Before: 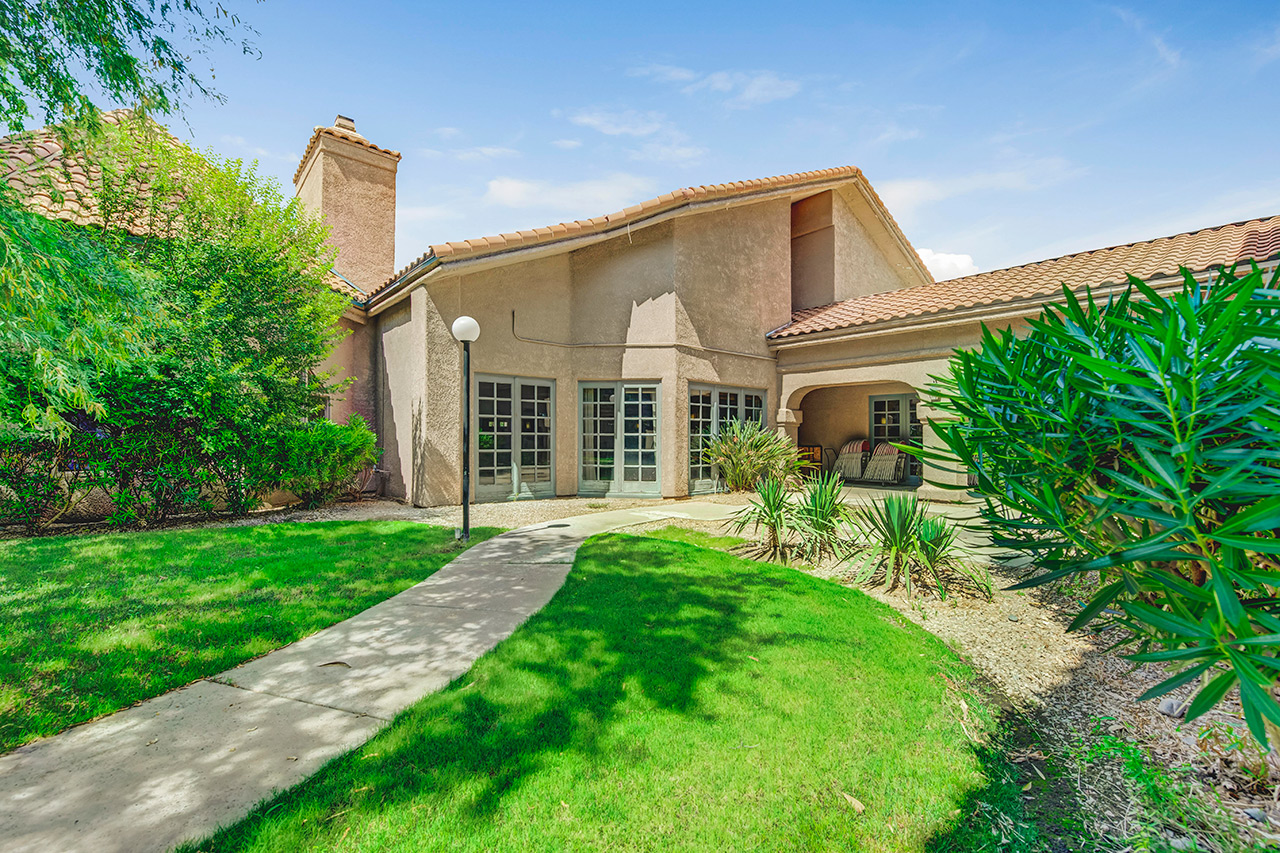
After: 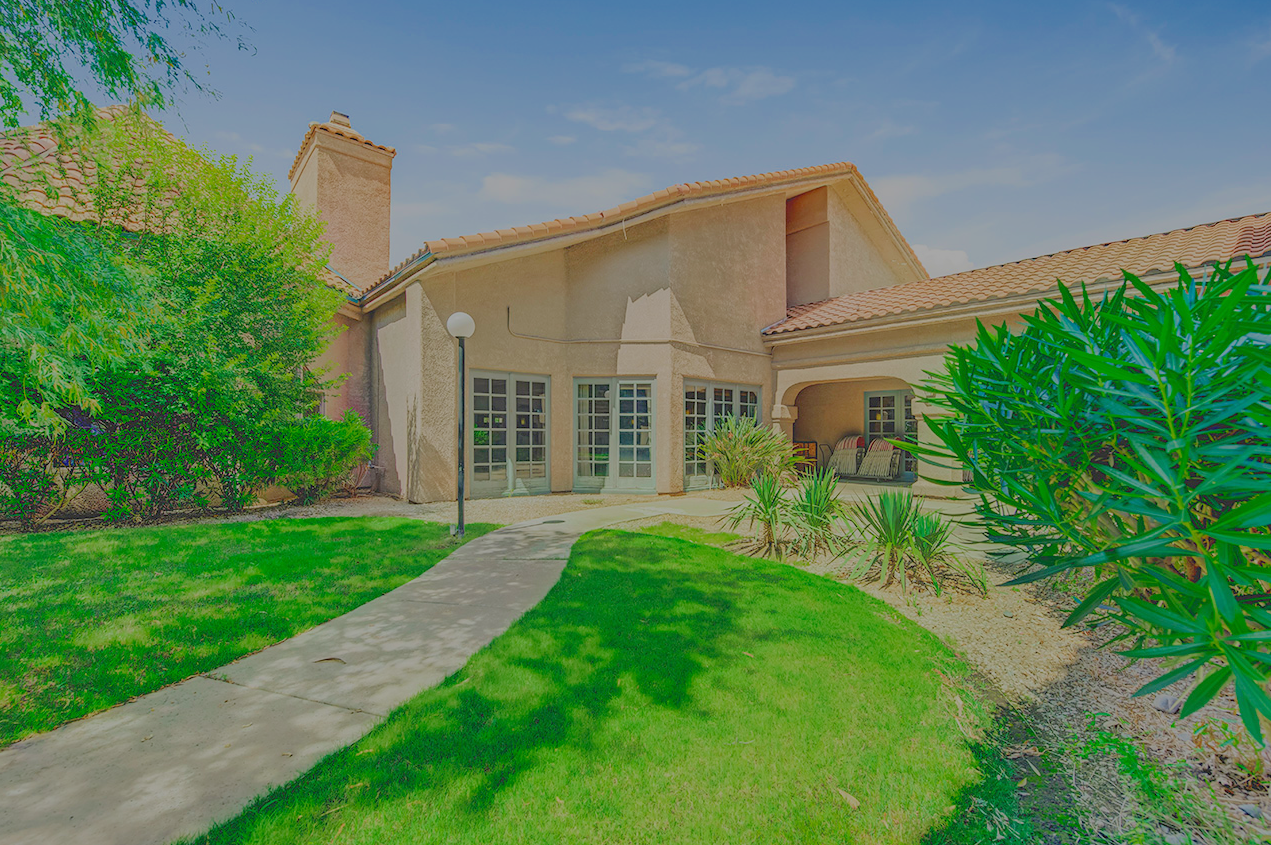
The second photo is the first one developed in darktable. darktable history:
crop: left 0.434%, top 0.485%, right 0.244%, bottom 0.386%
filmic rgb: black relative exposure -16 EV, white relative exposure 8 EV, threshold 3 EV, hardness 4.17, latitude 50%, contrast 0.5, color science v5 (2021), contrast in shadows safe, contrast in highlights safe, enable highlight reconstruction true
exposure: exposure -0.041 EV, compensate highlight preservation false
